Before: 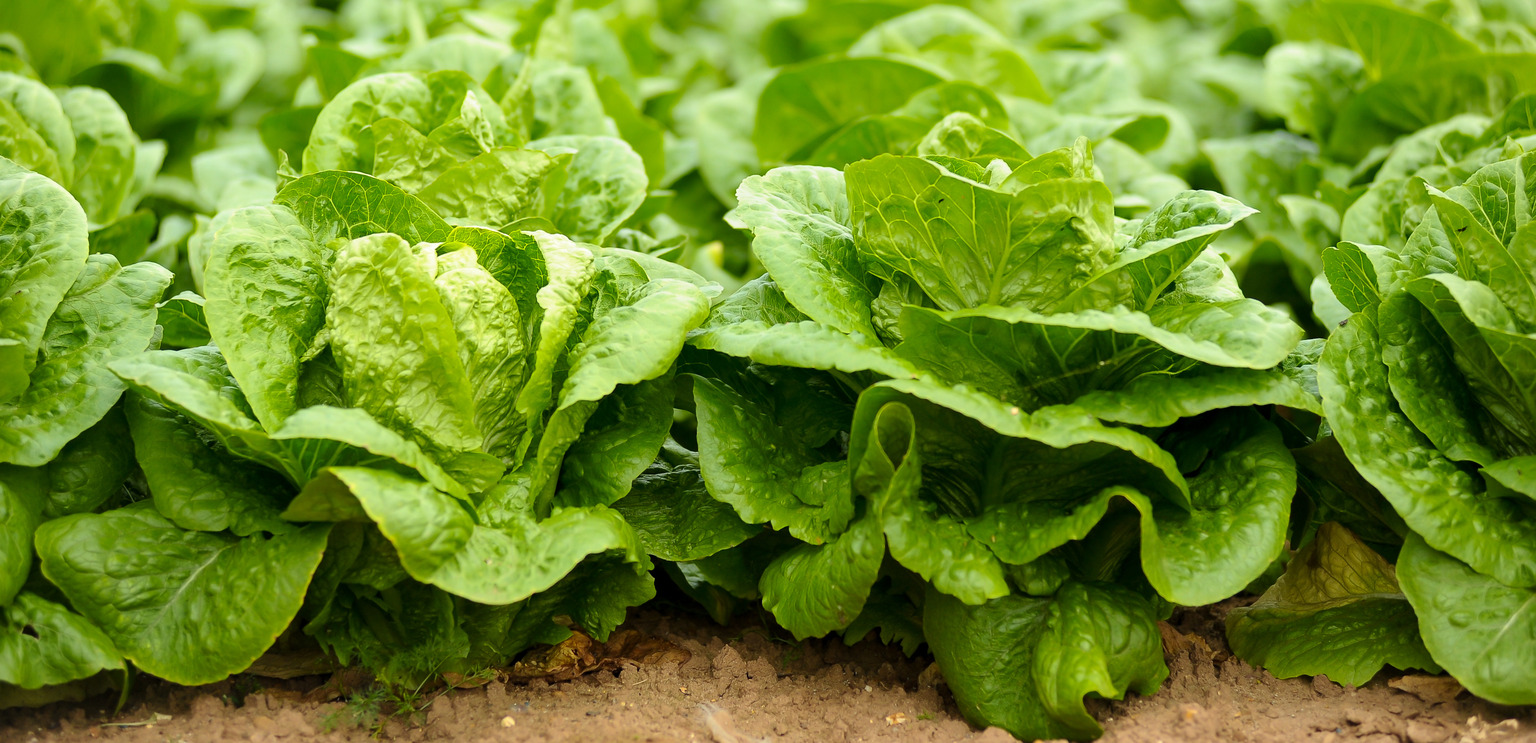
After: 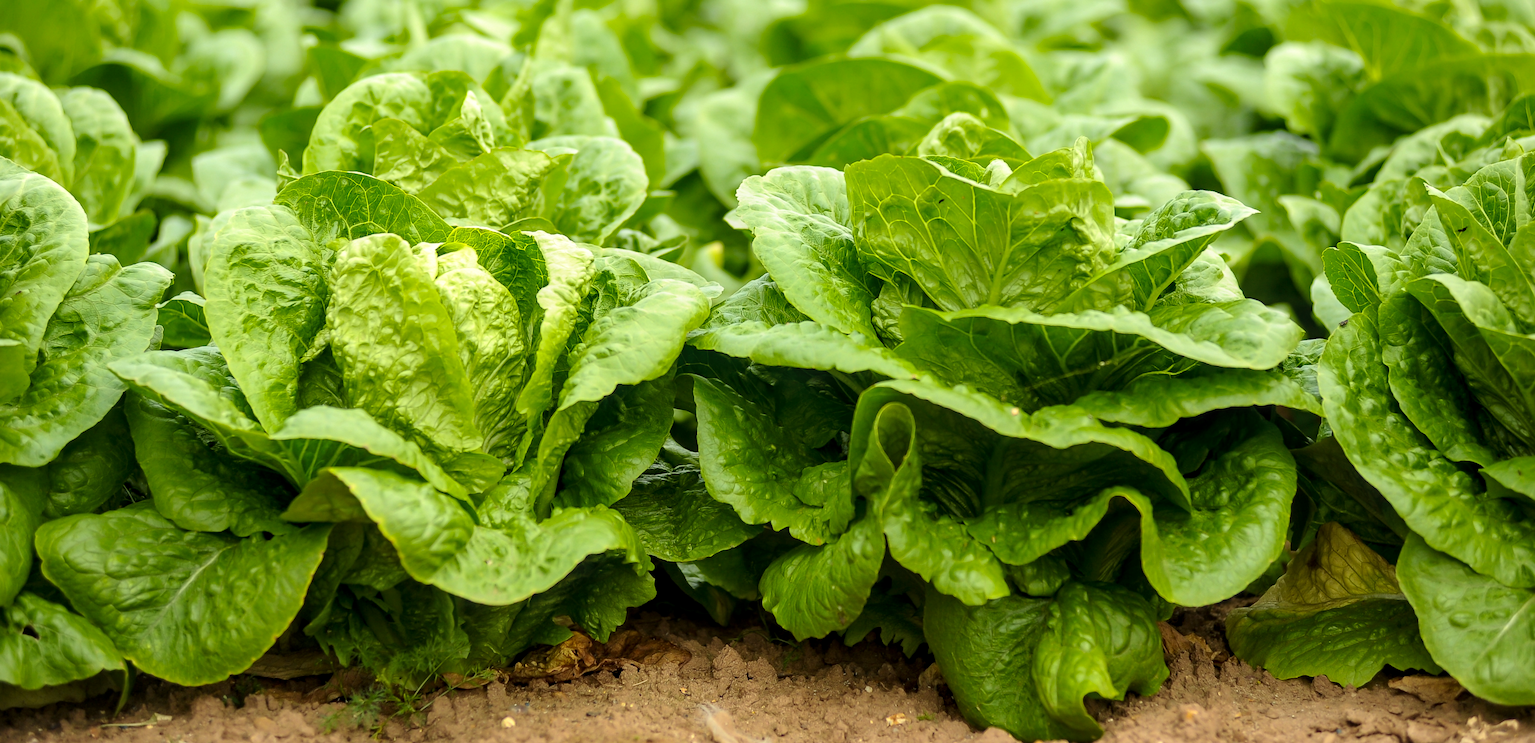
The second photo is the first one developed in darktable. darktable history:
local contrast: on, module defaults
color correction: highlights b* 2.98
